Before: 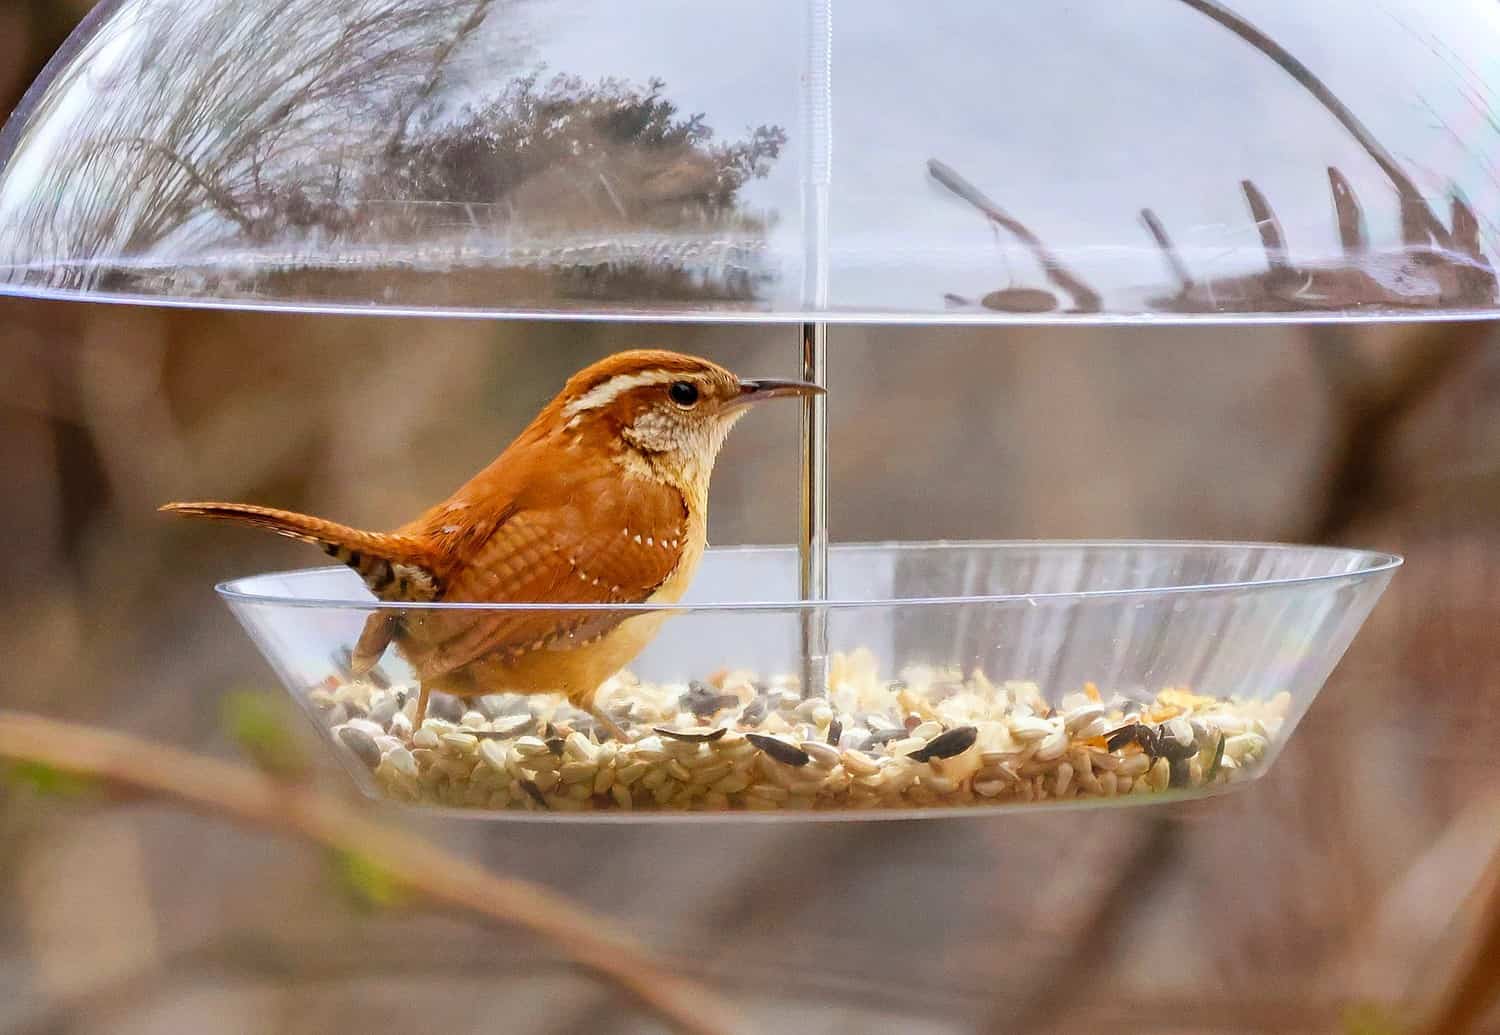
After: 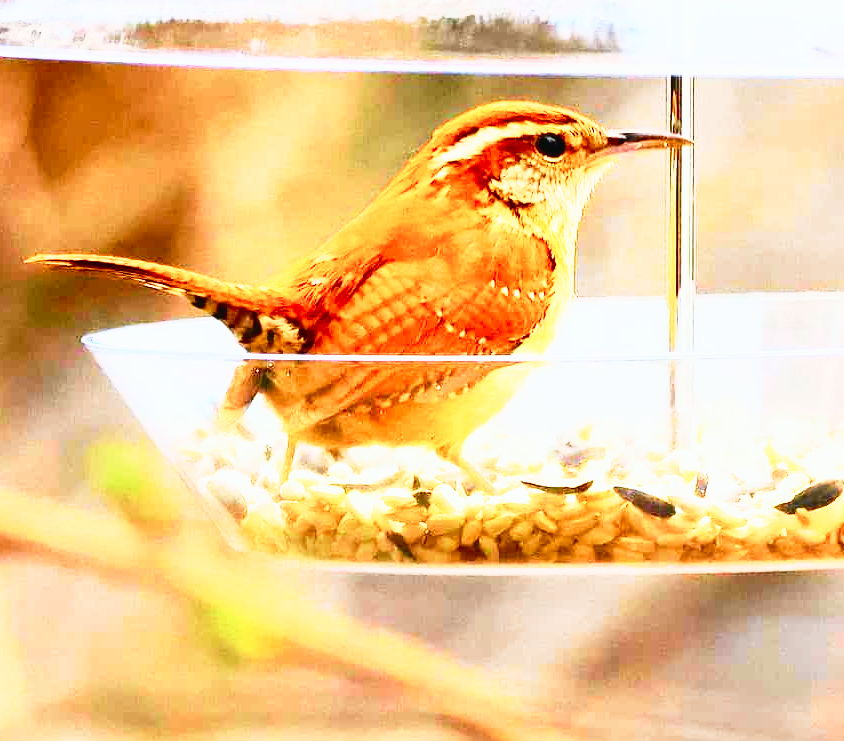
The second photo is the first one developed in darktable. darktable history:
exposure: black level correction -0.004, exposure 0.039 EV, compensate highlight preservation false
crop: left 8.92%, top 24.052%, right 34.811%, bottom 4.32%
tone curve: curves: ch0 [(0, 0.018) (0.162, 0.128) (0.434, 0.478) (0.667, 0.785) (0.819, 0.943) (1, 0.991)]; ch1 [(0, 0) (0.402, 0.36) (0.476, 0.449) (0.506, 0.505) (0.523, 0.518) (0.579, 0.626) (0.641, 0.668) (0.693, 0.745) (0.861, 0.934) (1, 1)]; ch2 [(0, 0) (0.424, 0.388) (0.483, 0.472) (0.503, 0.505) (0.521, 0.519) (0.547, 0.581) (0.582, 0.648) (0.699, 0.759) (0.997, 0.858)], color space Lab, independent channels, preserve colors none
base curve: curves: ch0 [(0, 0) (0.007, 0.004) (0.027, 0.03) (0.046, 0.07) (0.207, 0.54) (0.442, 0.872) (0.673, 0.972) (1, 1)], preserve colors none
